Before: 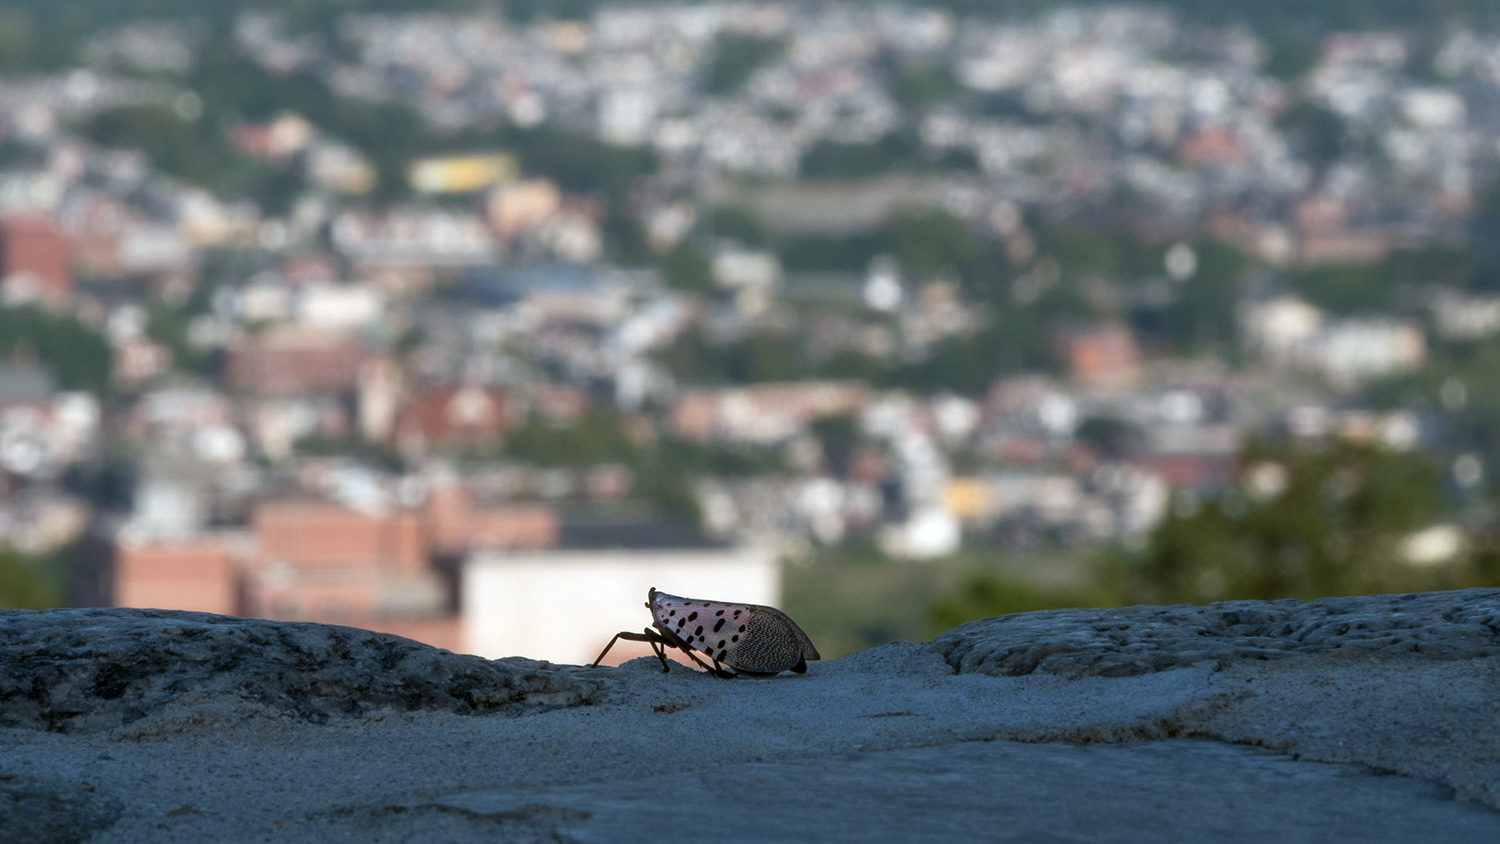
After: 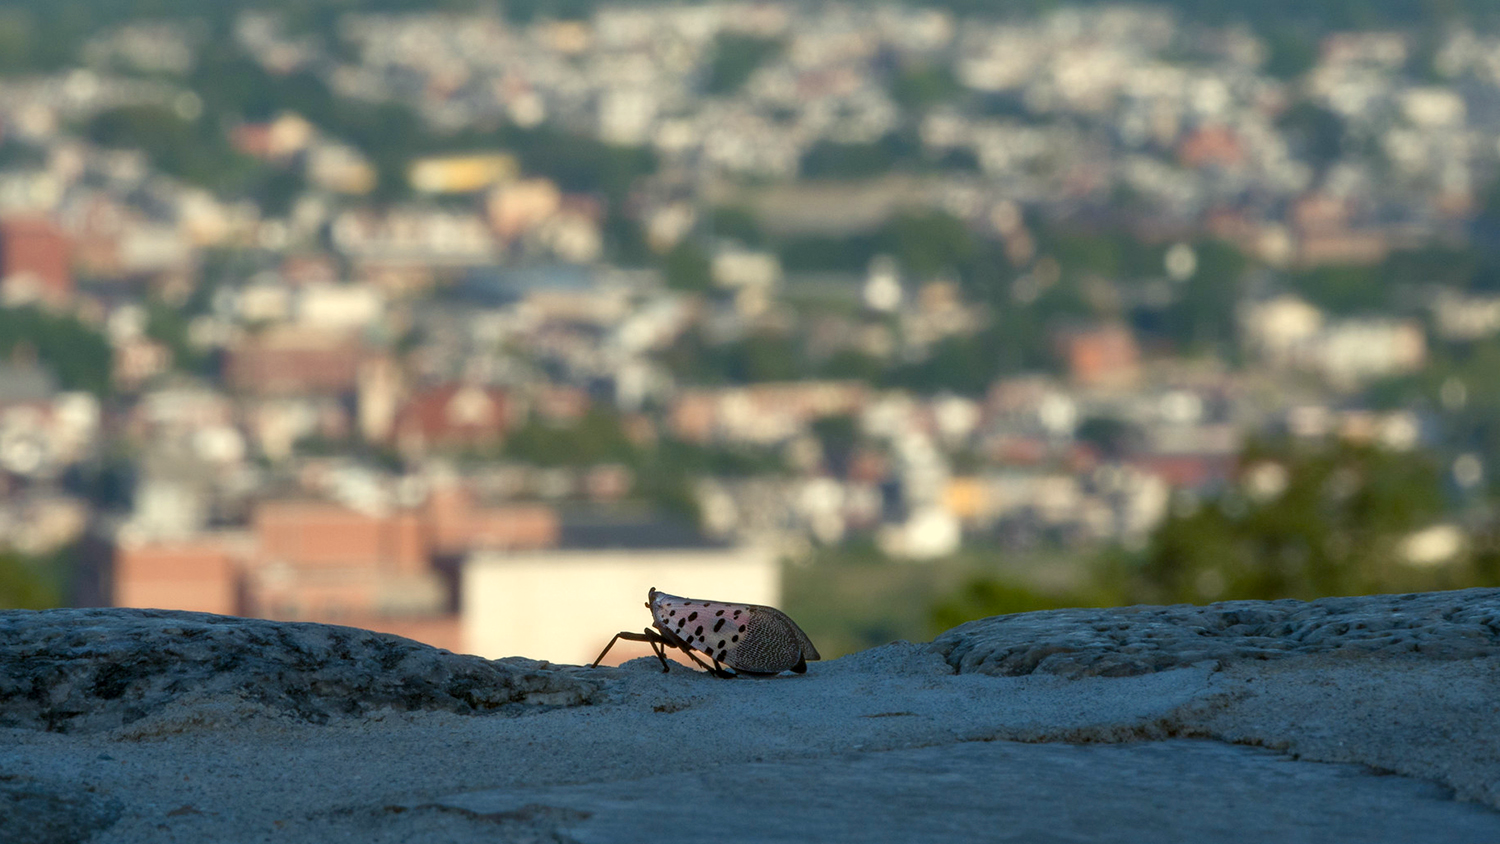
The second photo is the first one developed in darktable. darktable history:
color balance rgb: power › luminance 3.402%, power › hue 229.73°, highlights gain › chroma 8.044%, highlights gain › hue 82.81°, perceptual saturation grading › global saturation 0.36%, perceptual saturation grading › highlights -14.568%, perceptual saturation grading › shadows 24.264%, global vibrance 19.287%
